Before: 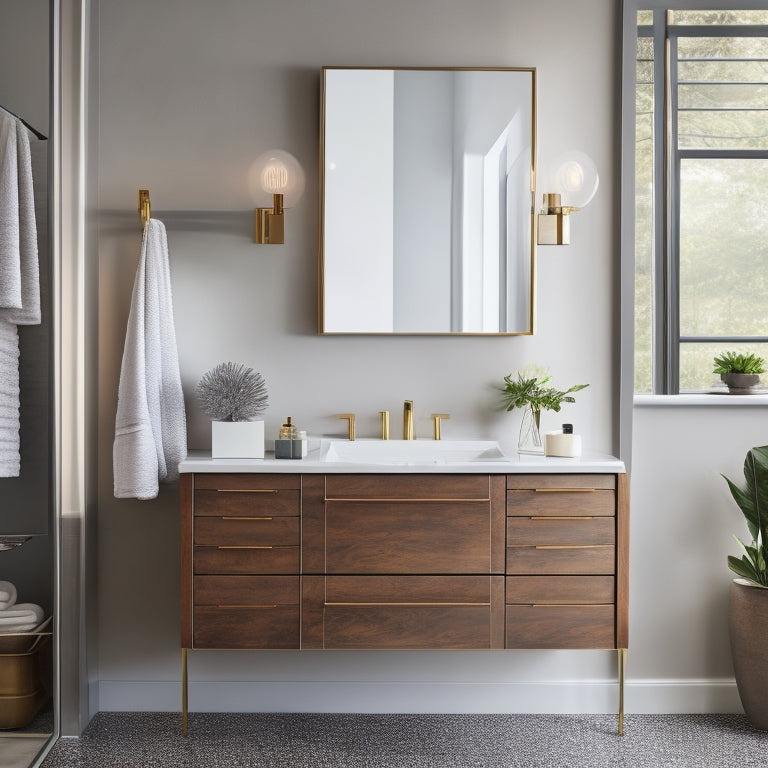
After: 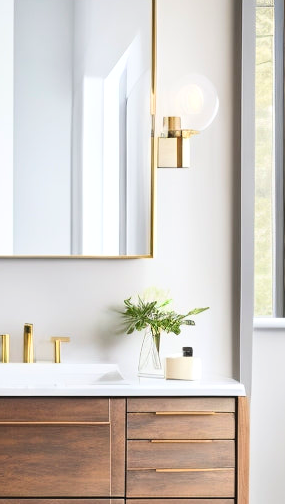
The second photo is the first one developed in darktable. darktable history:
exposure: exposure 0.17 EV, compensate exposure bias true, compensate highlight preservation false
contrast brightness saturation: contrast 0.205, brightness 0.169, saturation 0.224
local contrast: mode bilateral grid, contrast 11, coarseness 24, detail 115%, midtone range 0.2
crop and rotate: left 49.539%, top 10.11%, right 13.248%, bottom 24.183%
